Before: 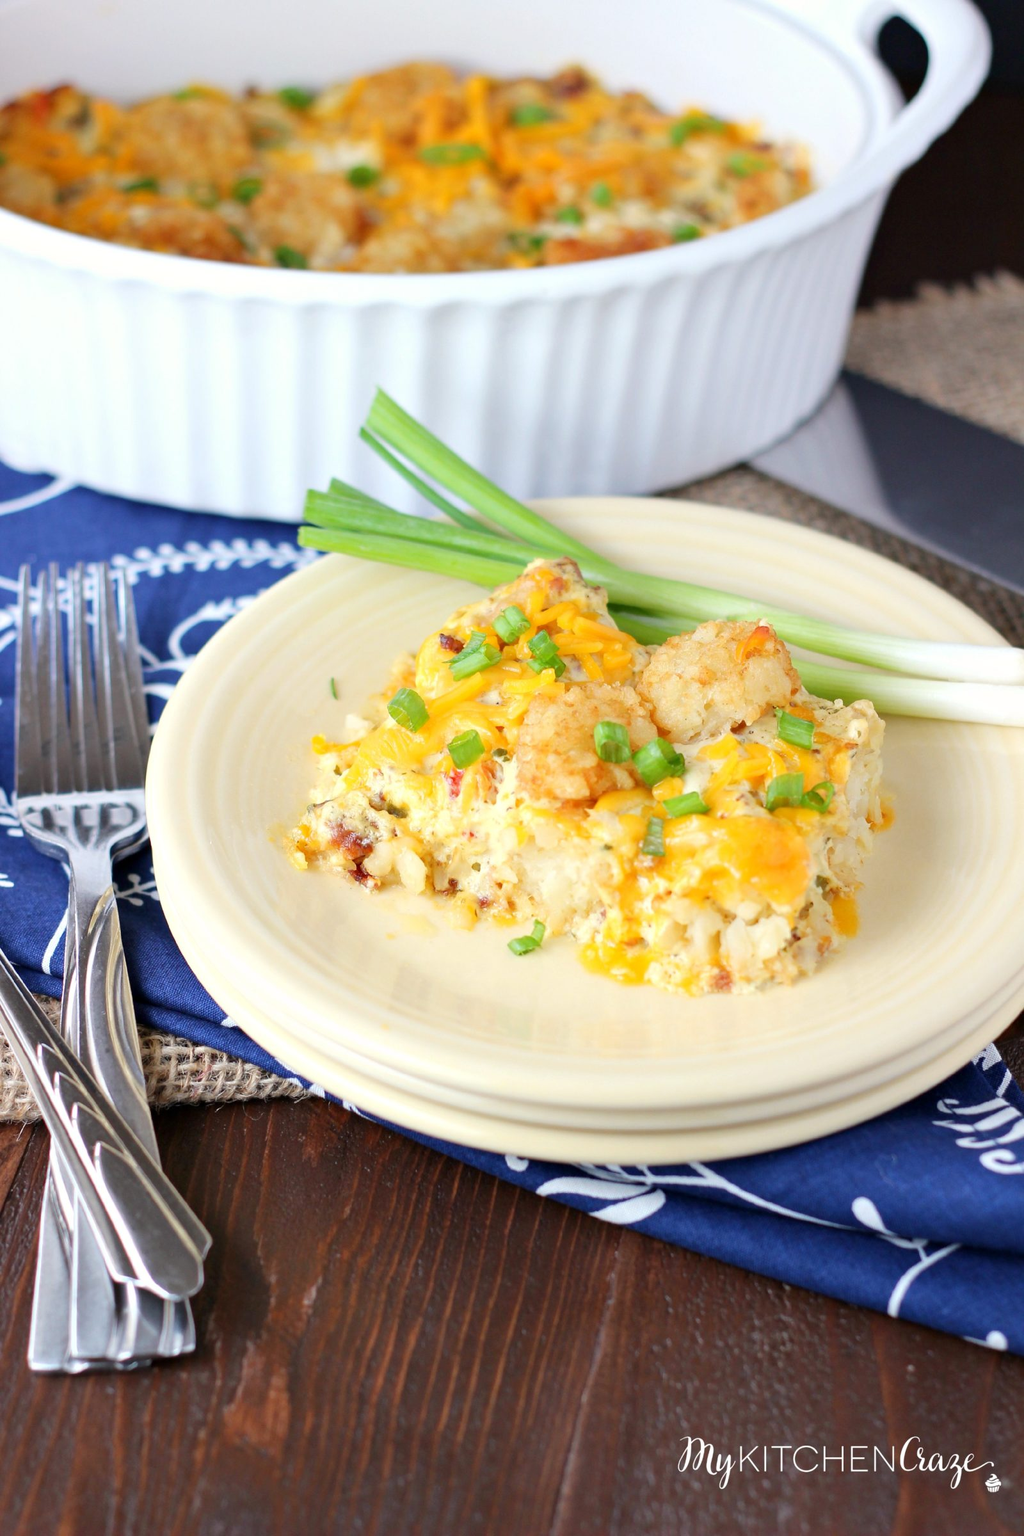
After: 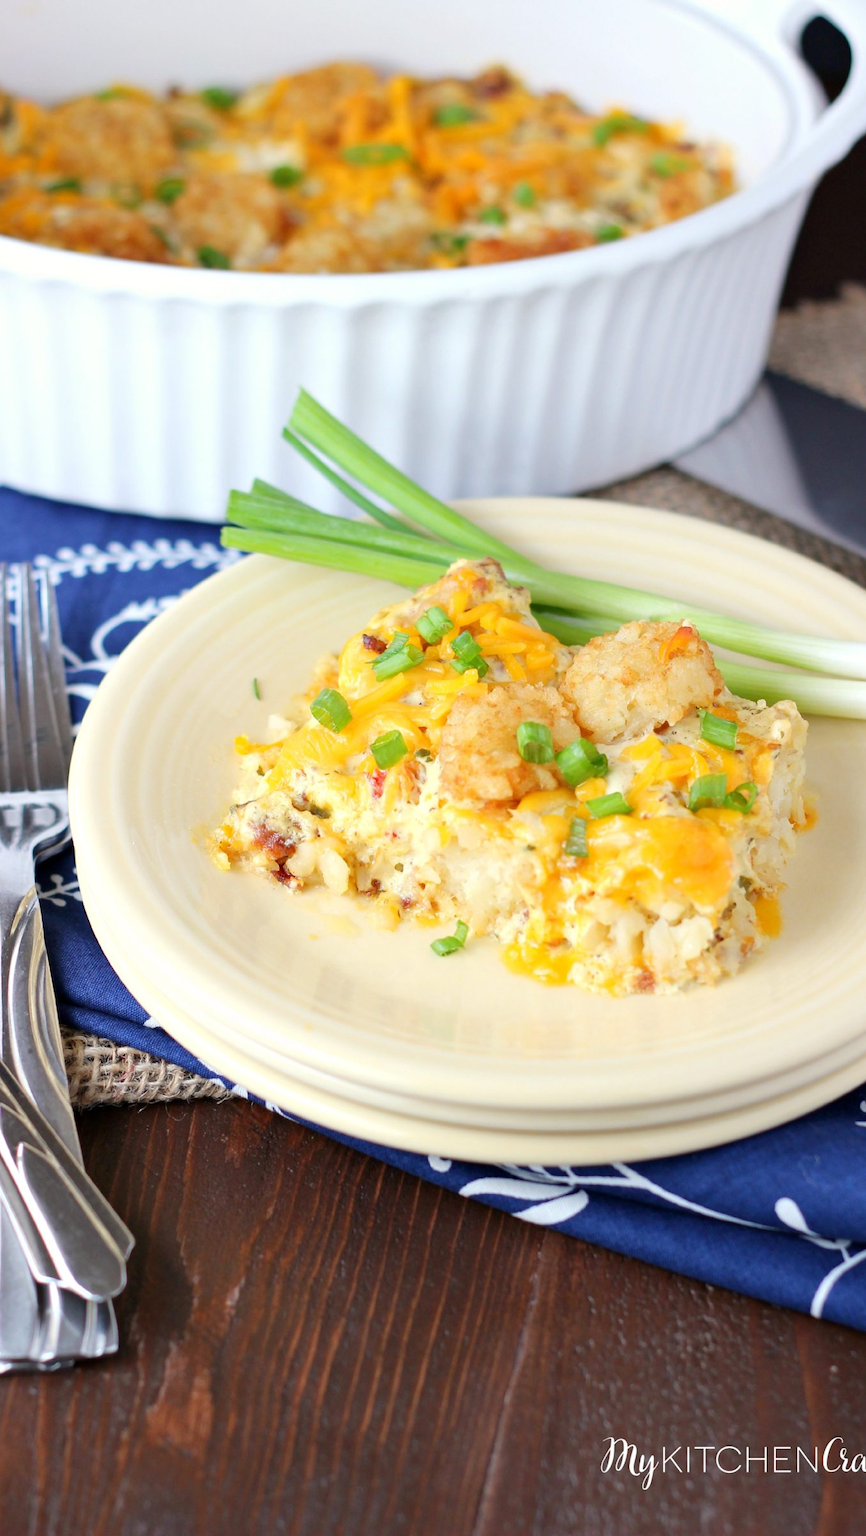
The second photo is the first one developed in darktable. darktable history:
crop: left 7.583%, right 7.816%
